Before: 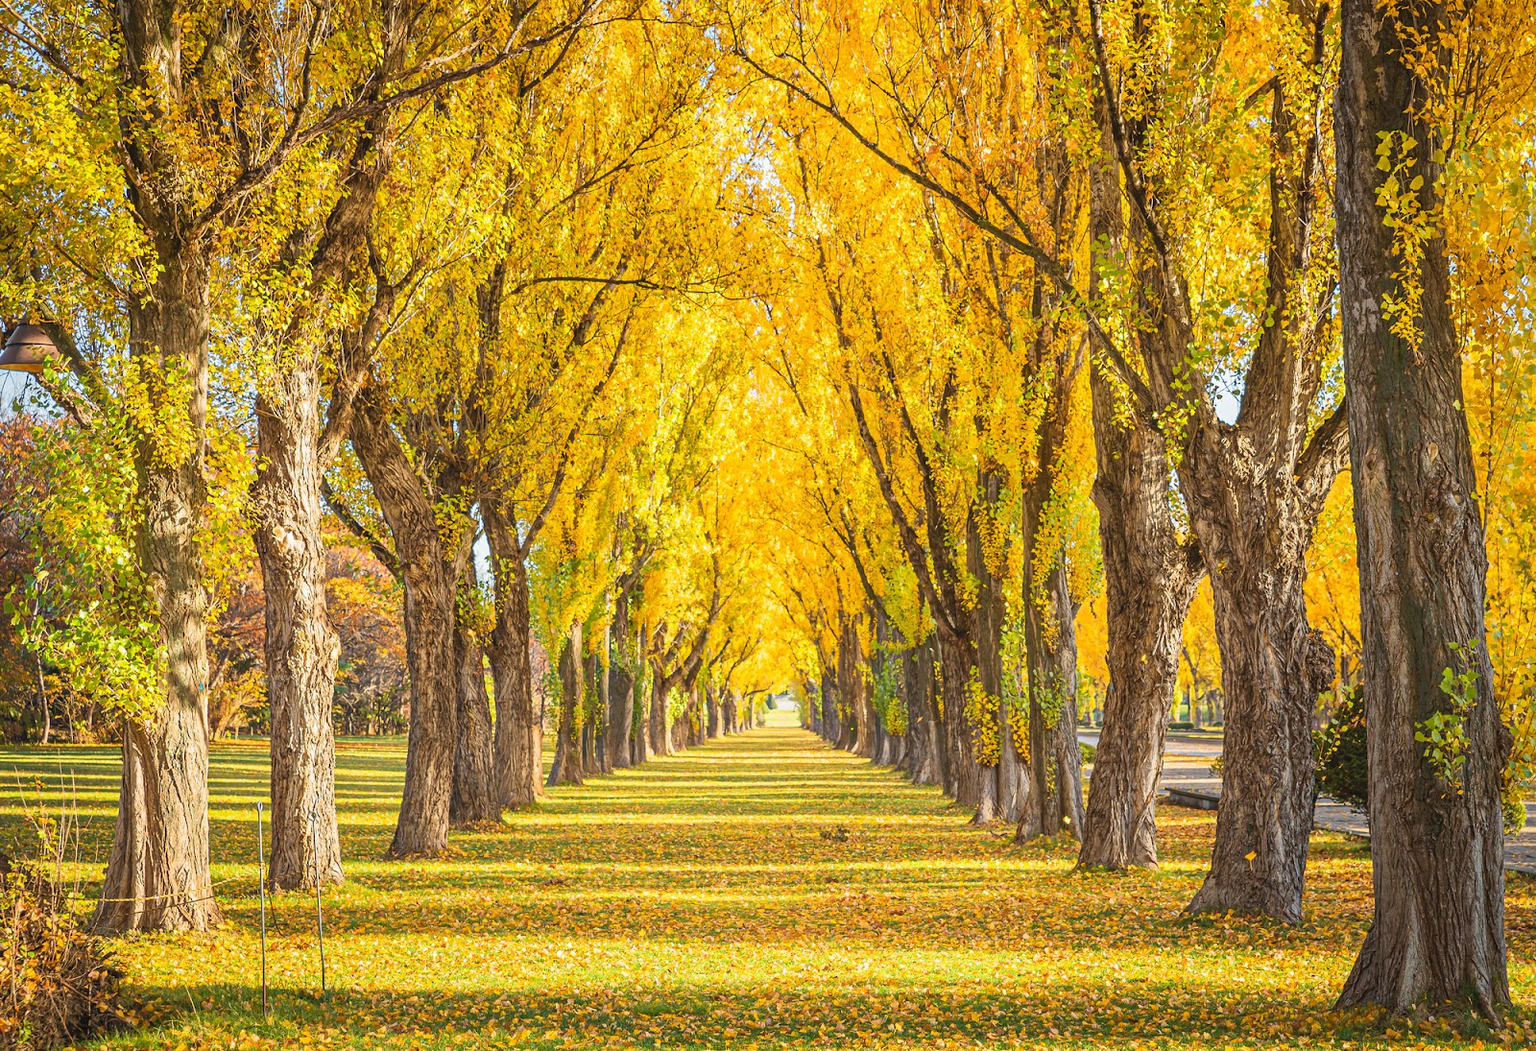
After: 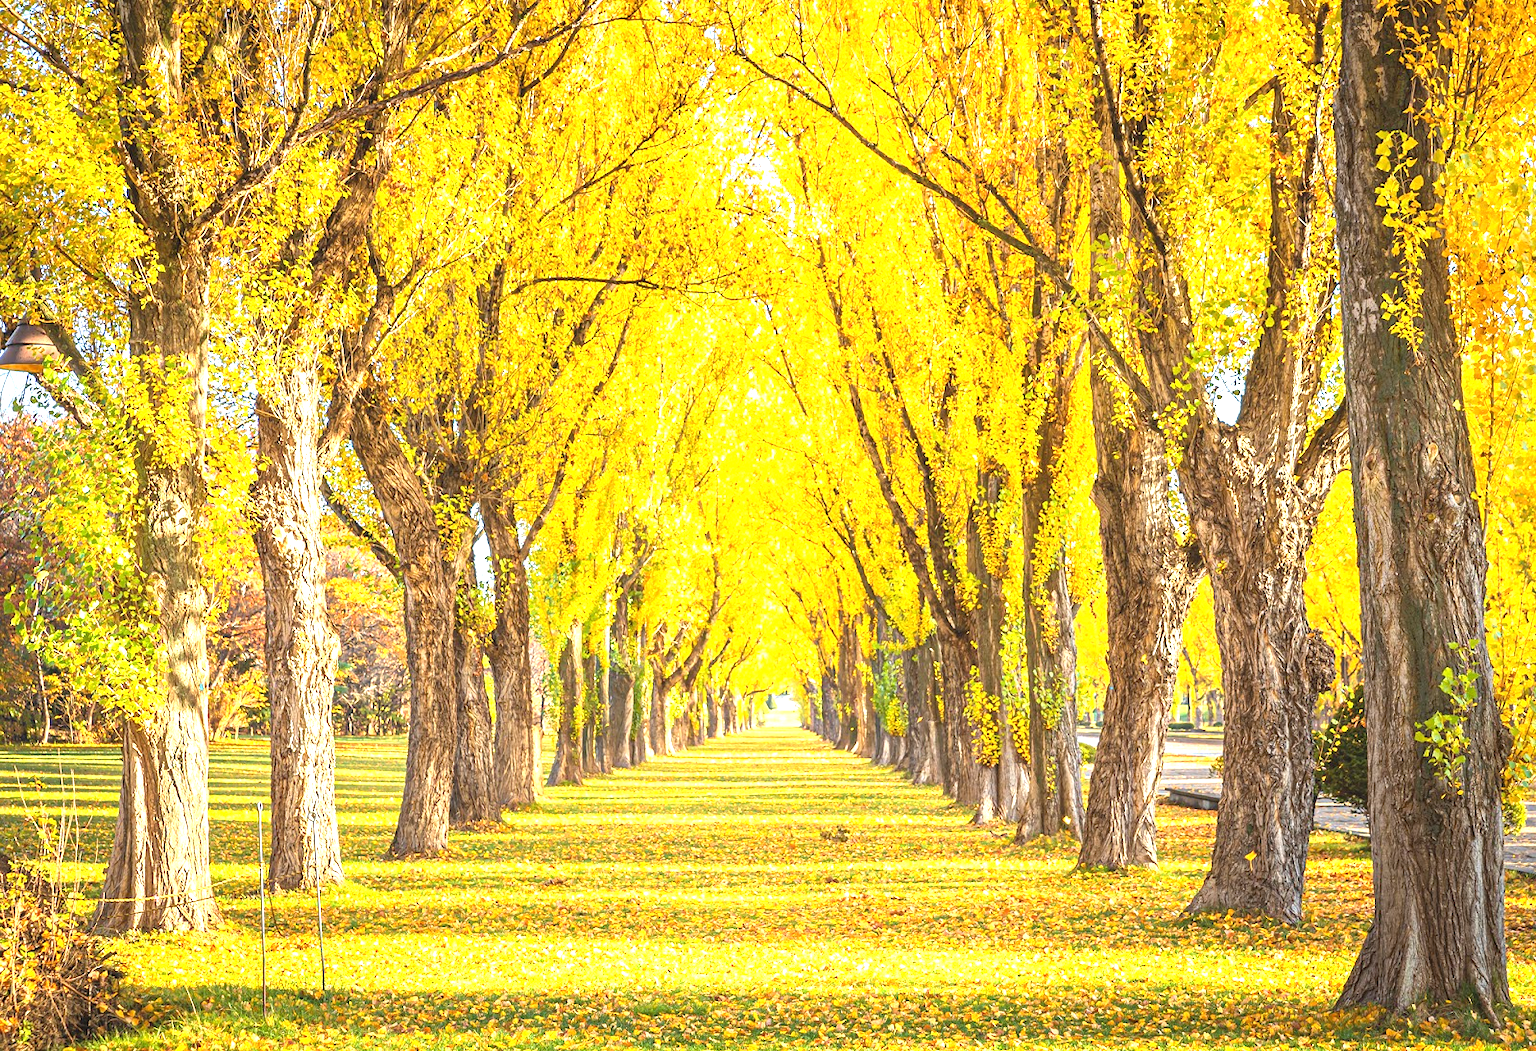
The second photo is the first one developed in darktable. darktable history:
exposure: exposure 1.092 EV, compensate highlight preservation false
